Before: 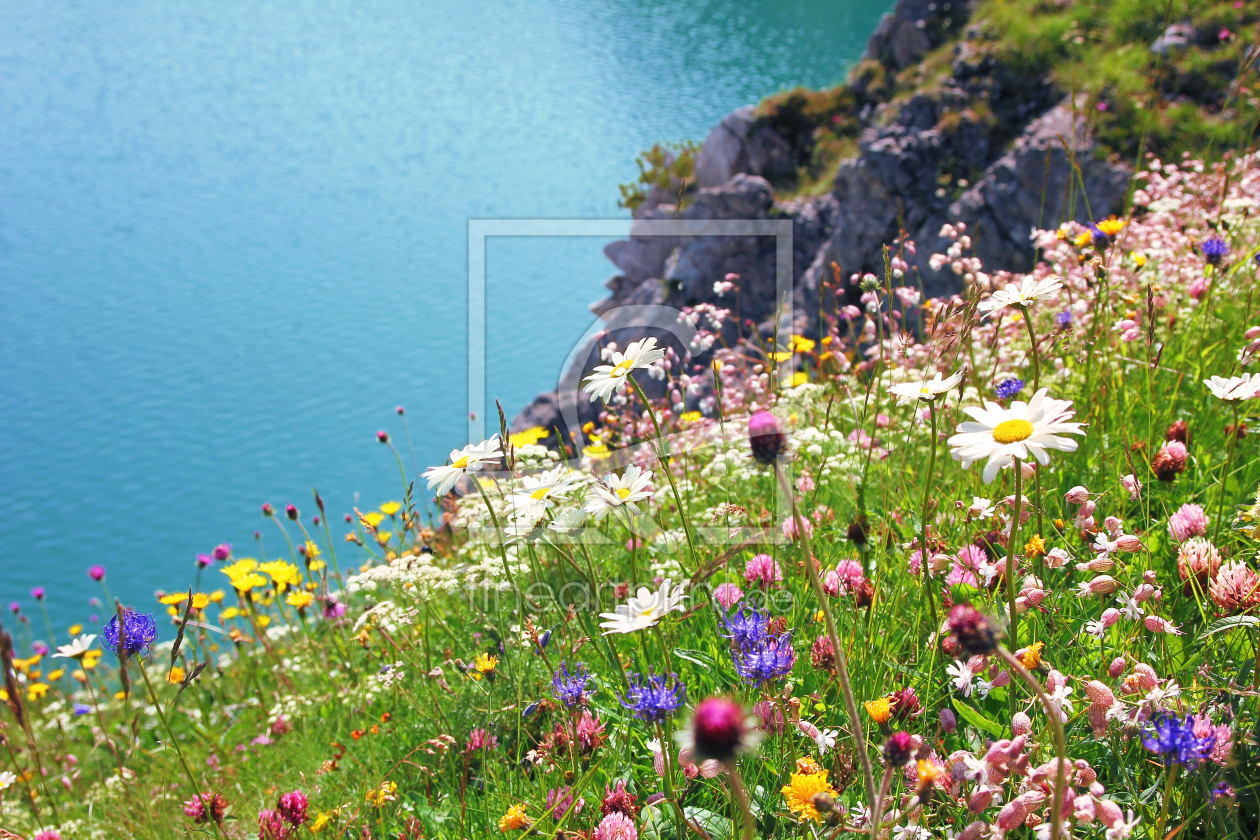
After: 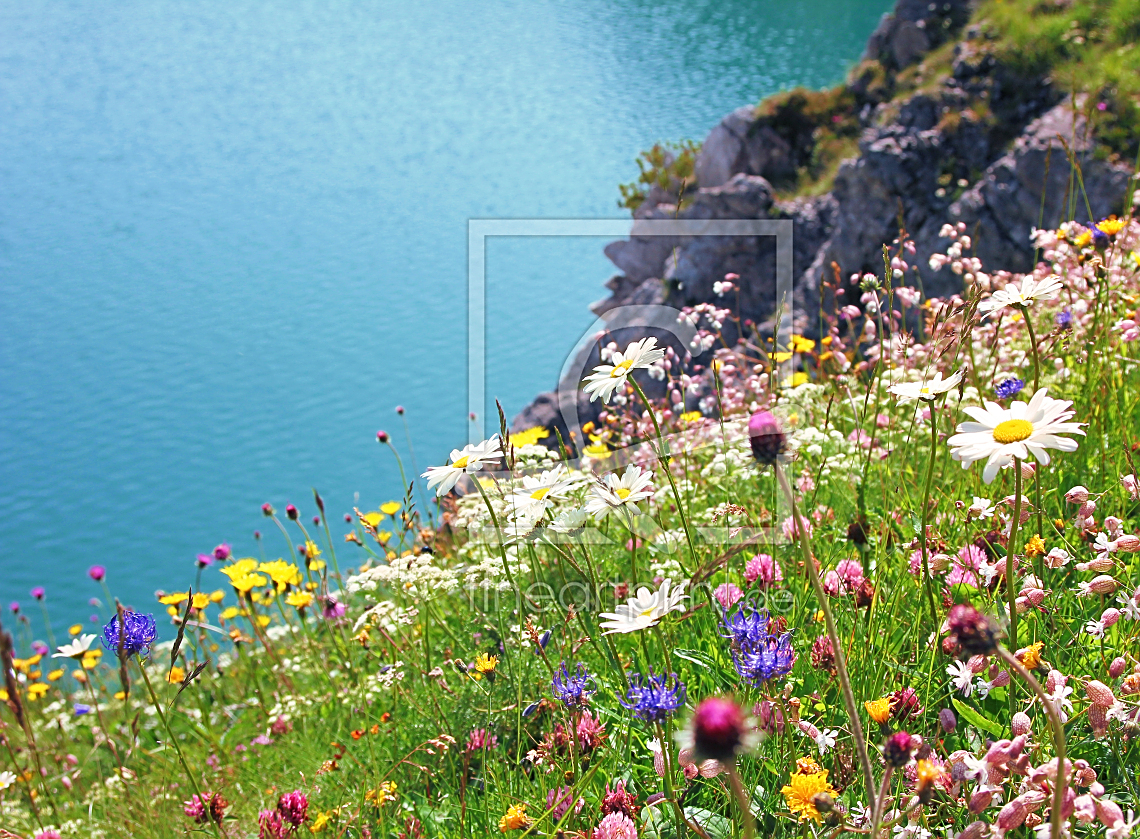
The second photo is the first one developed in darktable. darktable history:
crop: right 9.495%, bottom 0.016%
sharpen: on, module defaults
